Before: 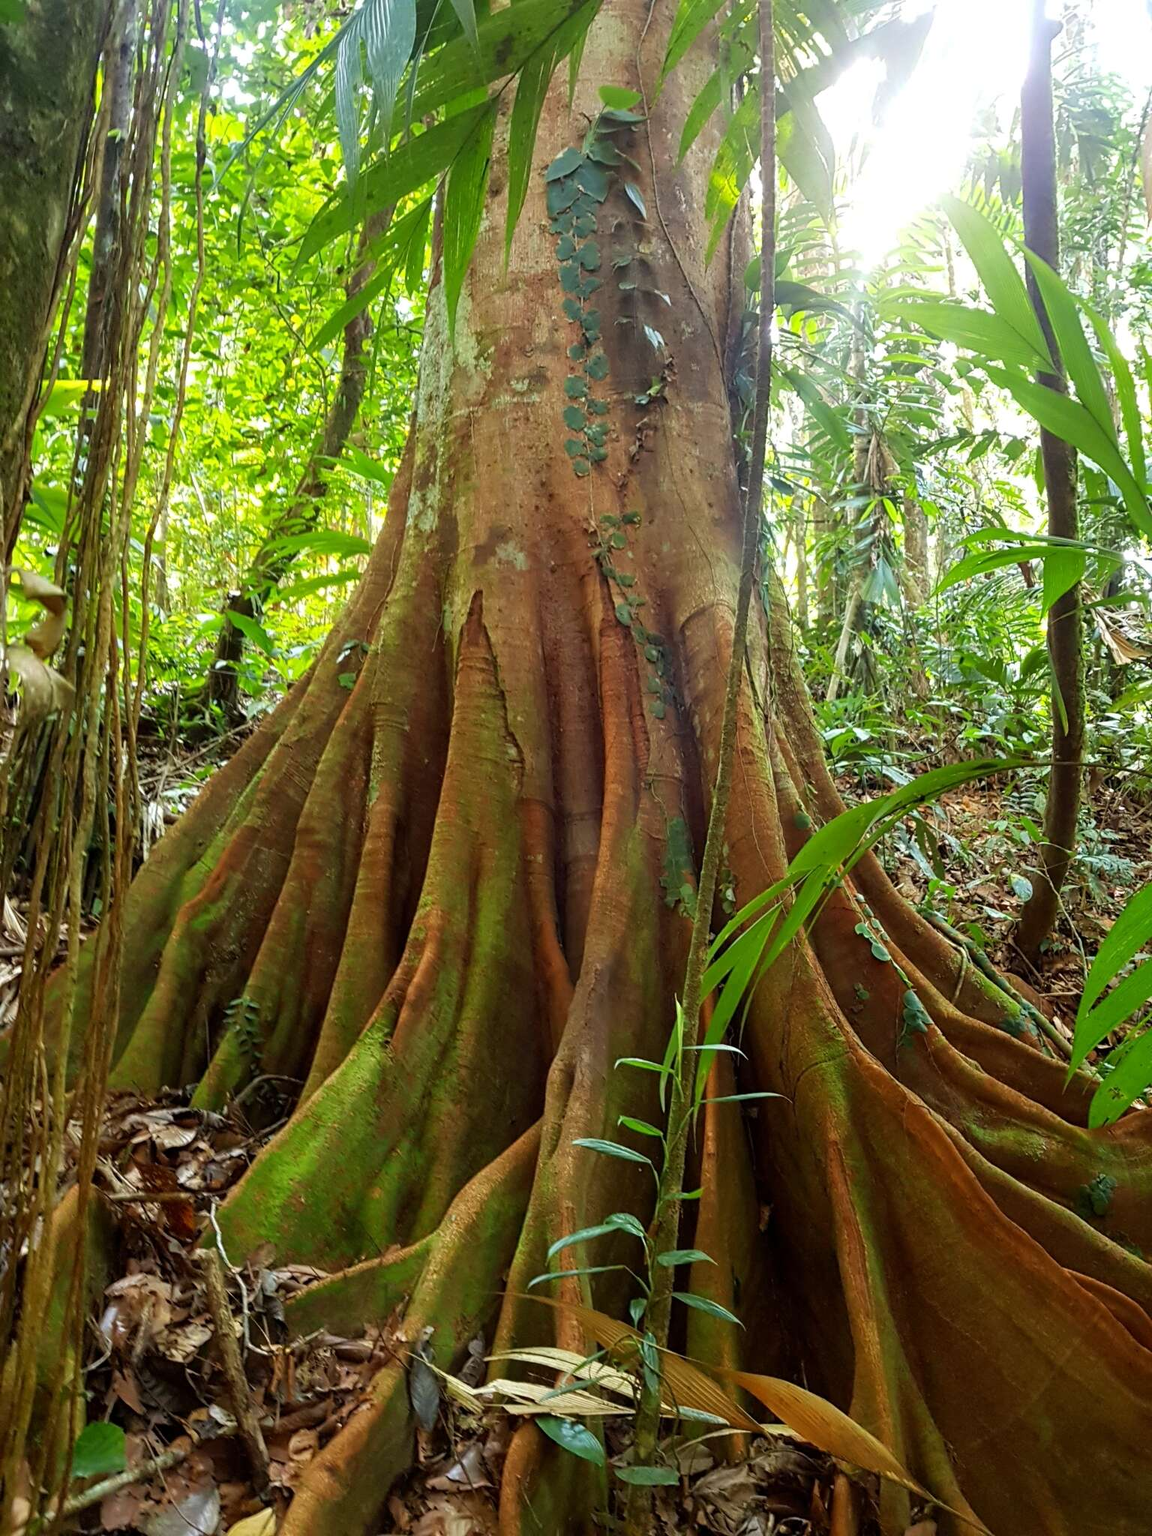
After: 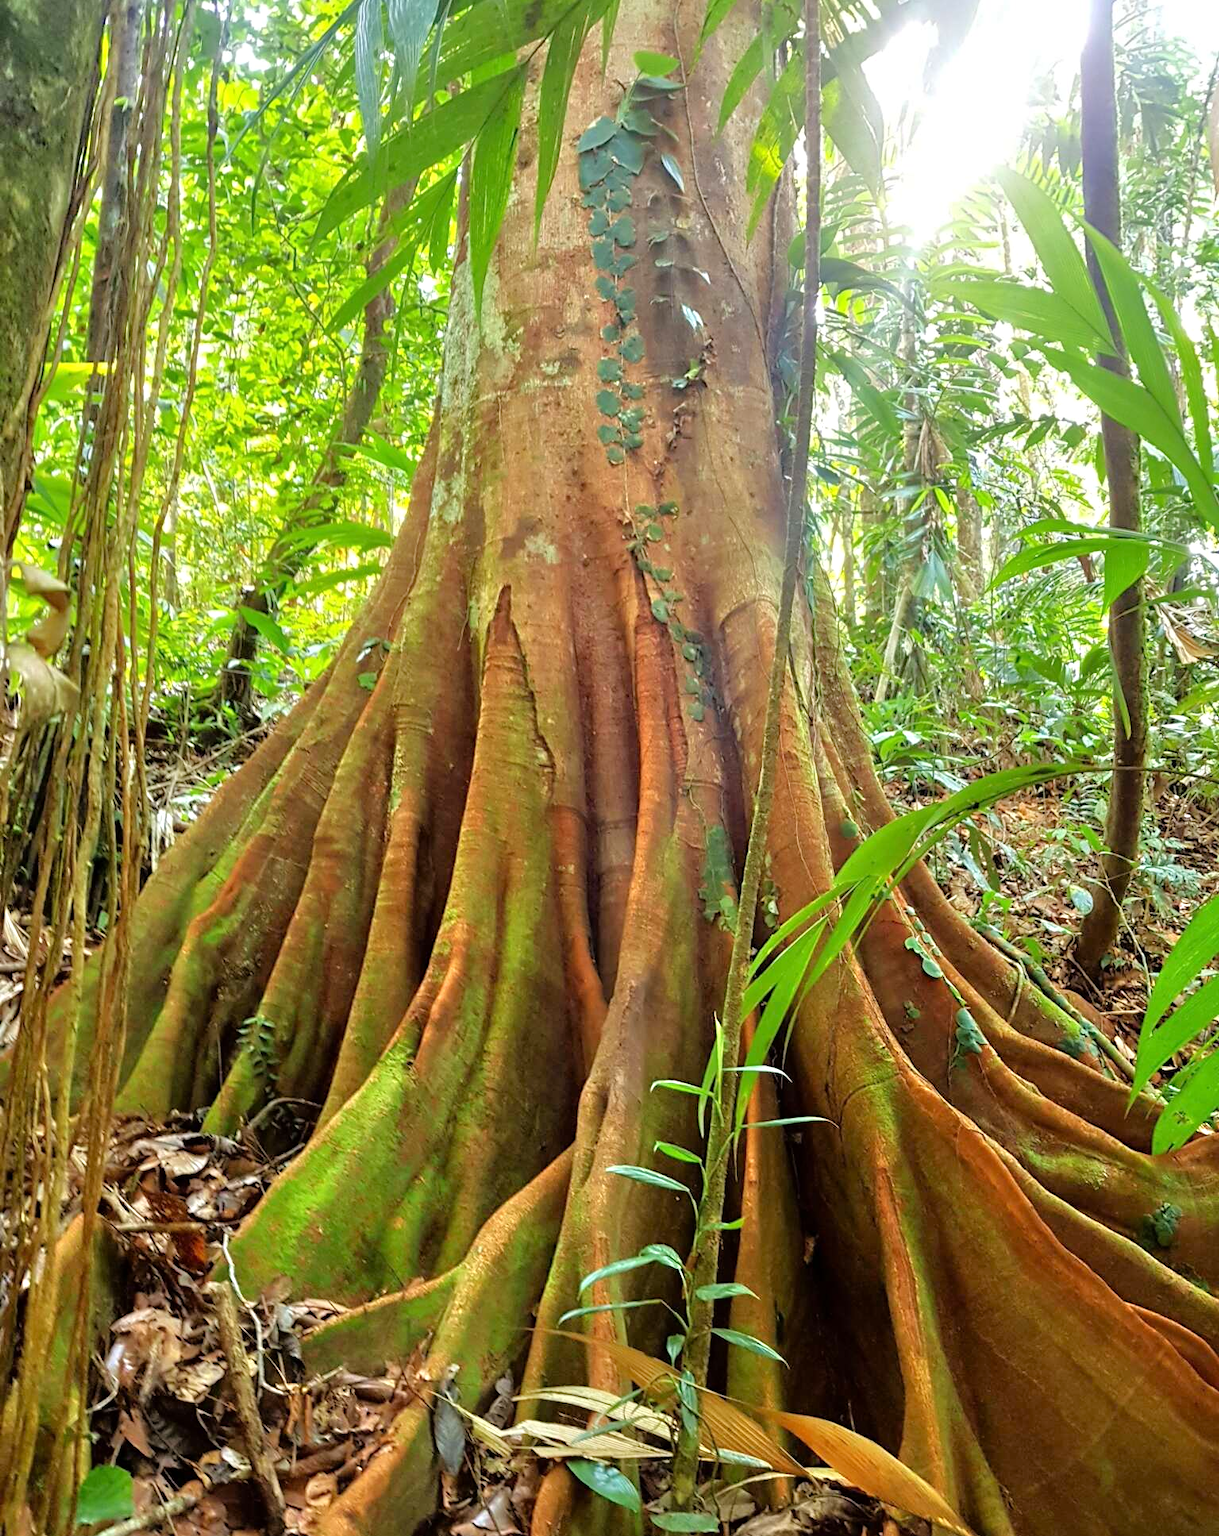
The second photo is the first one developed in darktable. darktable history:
tone equalizer: -7 EV 0.15 EV, -6 EV 0.6 EV, -5 EV 1.15 EV, -4 EV 1.33 EV, -3 EV 1.15 EV, -2 EV 0.6 EV, -1 EV 0.15 EV, mask exposure compensation -0.5 EV
crop and rotate: top 2.479%, bottom 3.018%
